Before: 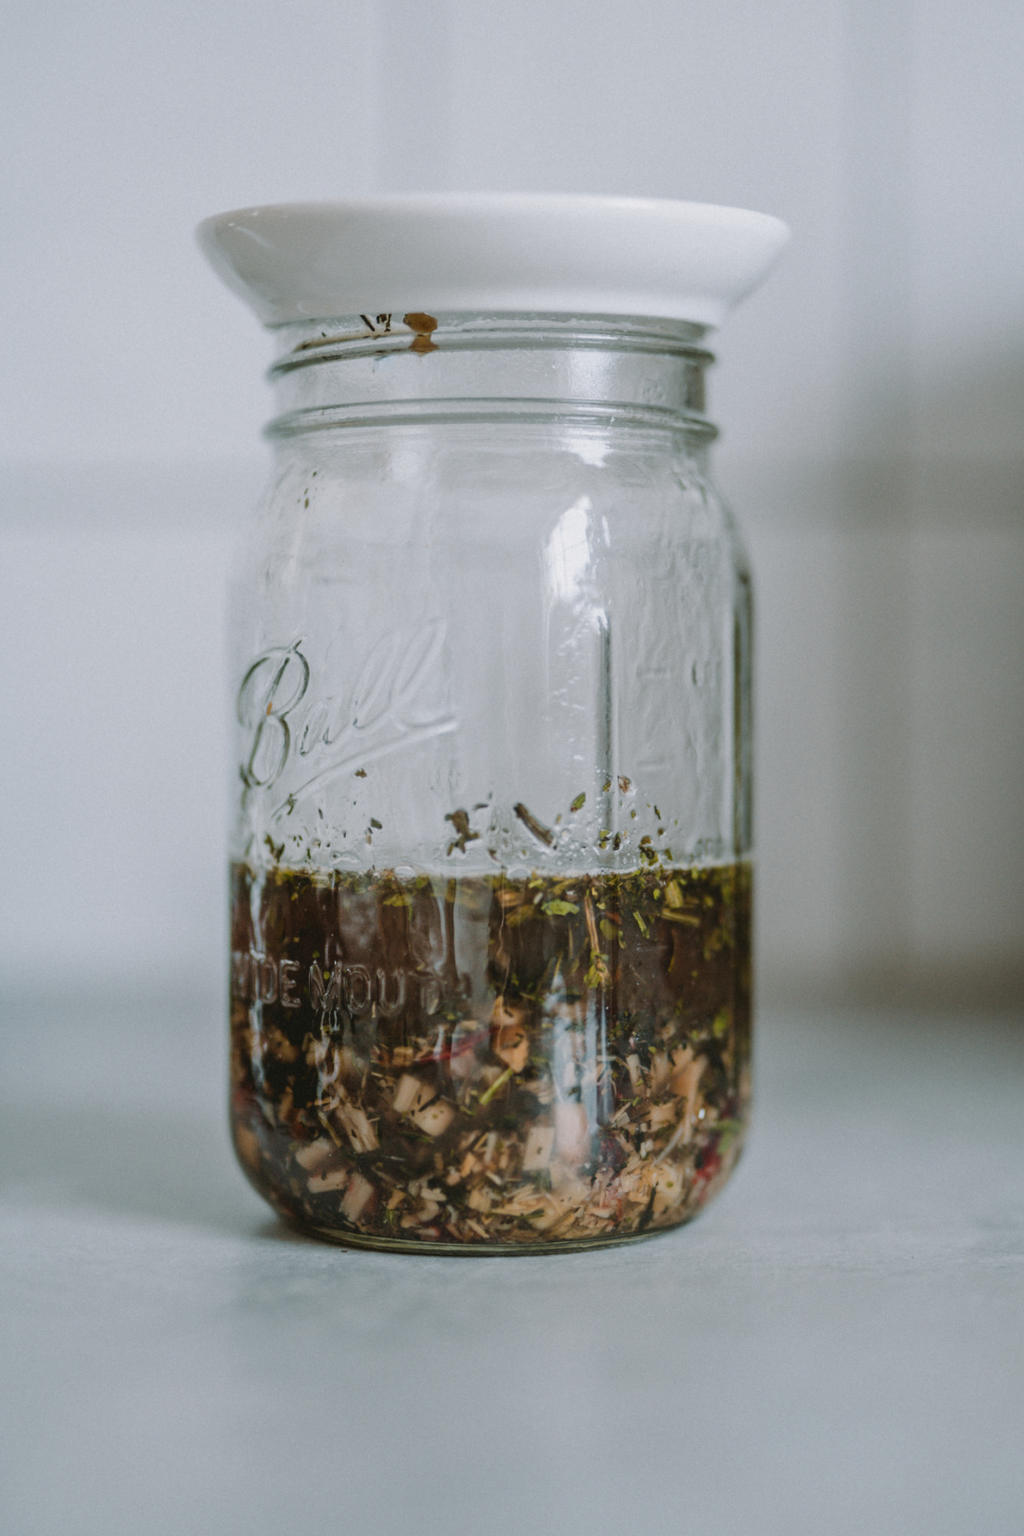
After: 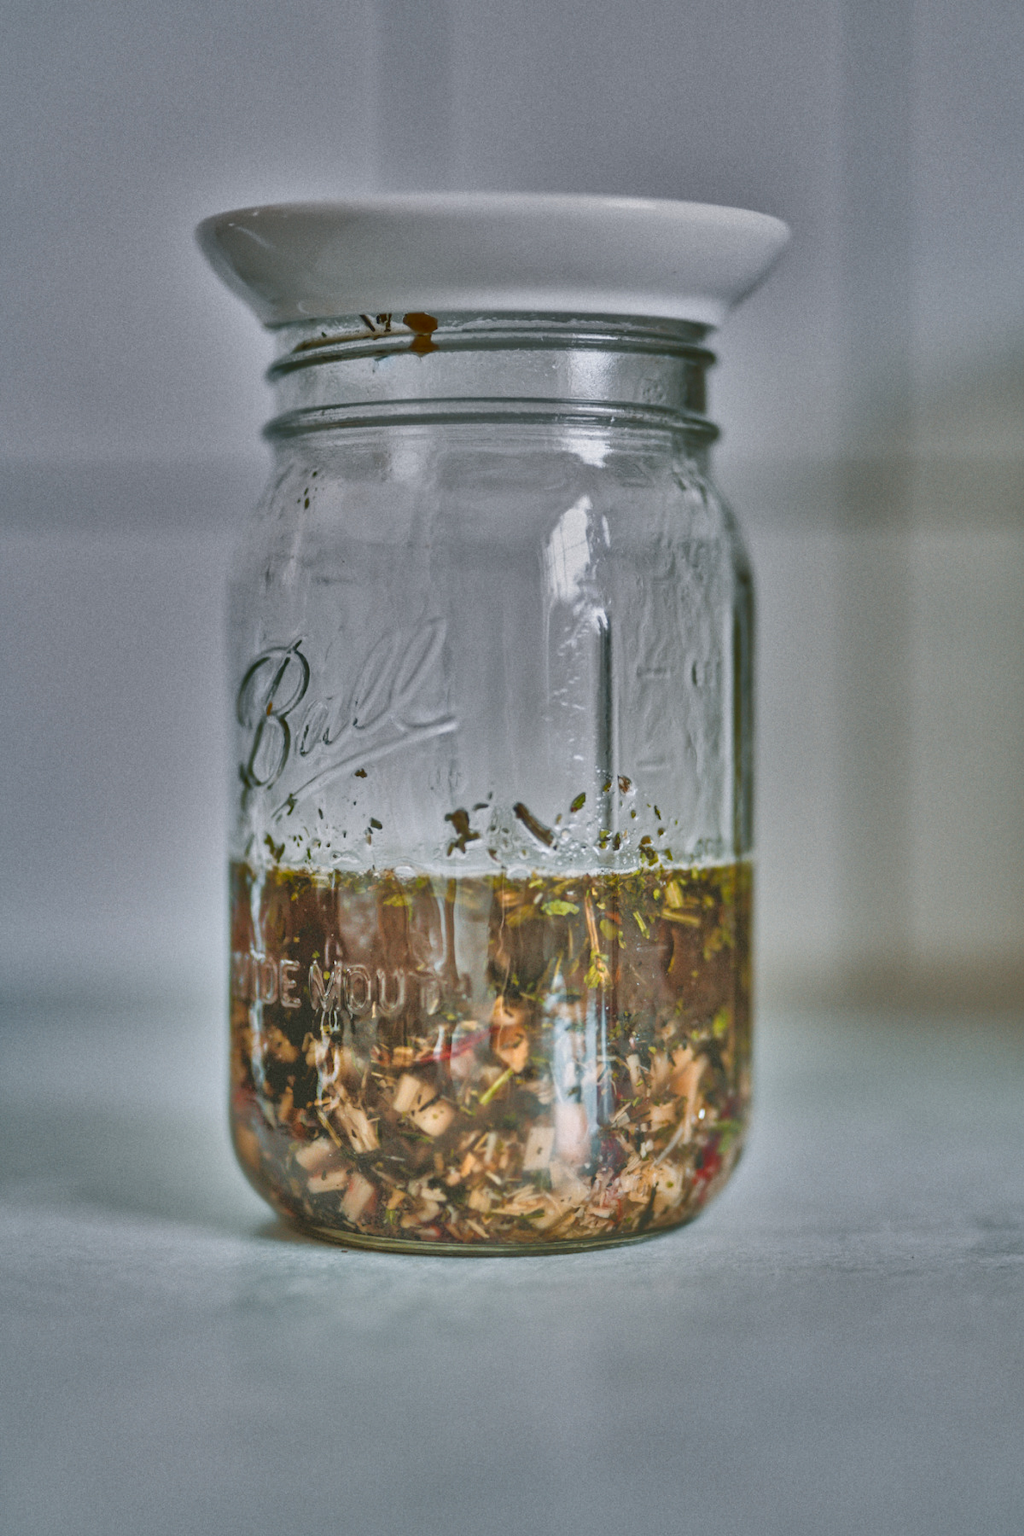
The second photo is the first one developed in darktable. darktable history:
shadows and highlights: shadows 20.91, highlights -82.73, soften with gaussian
tone equalizer: -8 EV 2 EV, -7 EV 2 EV, -6 EV 2 EV, -5 EV 2 EV, -4 EV 2 EV, -3 EV 1.5 EV, -2 EV 1 EV, -1 EV 0.5 EV
